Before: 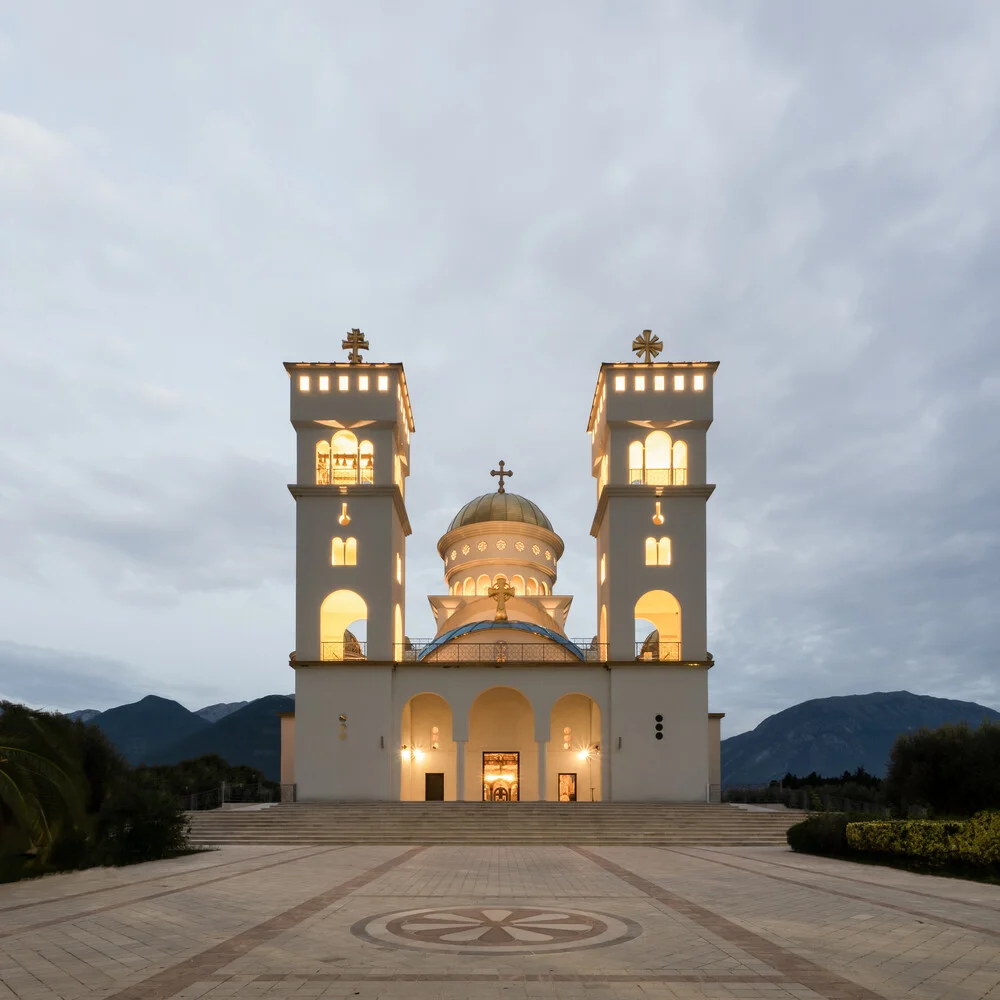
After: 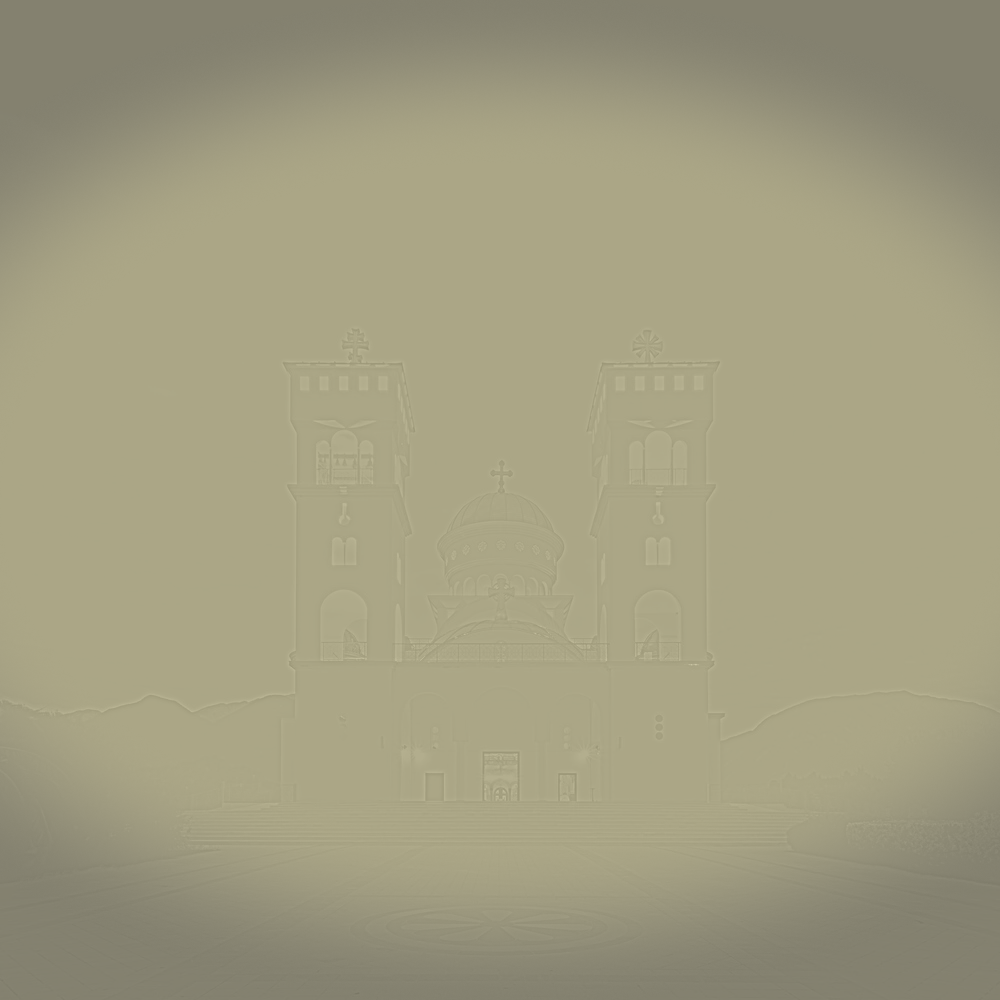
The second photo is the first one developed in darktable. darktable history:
colorize: hue 43.2°, saturation 40%, version 1
vignetting: fall-off start 100%, brightness -0.406, saturation -0.3, width/height ratio 1.324, dithering 8-bit output, unbound false
contrast brightness saturation: contrast -0.03, brightness -0.59, saturation -1
tone equalizer: -8 EV 0.001 EV, -7 EV -0.002 EV, -6 EV 0.002 EV, -5 EV -0.03 EV, -4 EV -0.116 EV, -3 EV -0.169 EV, -2 EV 0.24 EV, -1 EV 0.702 EV, +0 EV 0.493 EV
color correction: highlights a* -8, highlights b* 3.1
highpass: sharpness 6%, contrast boost 7.63%
